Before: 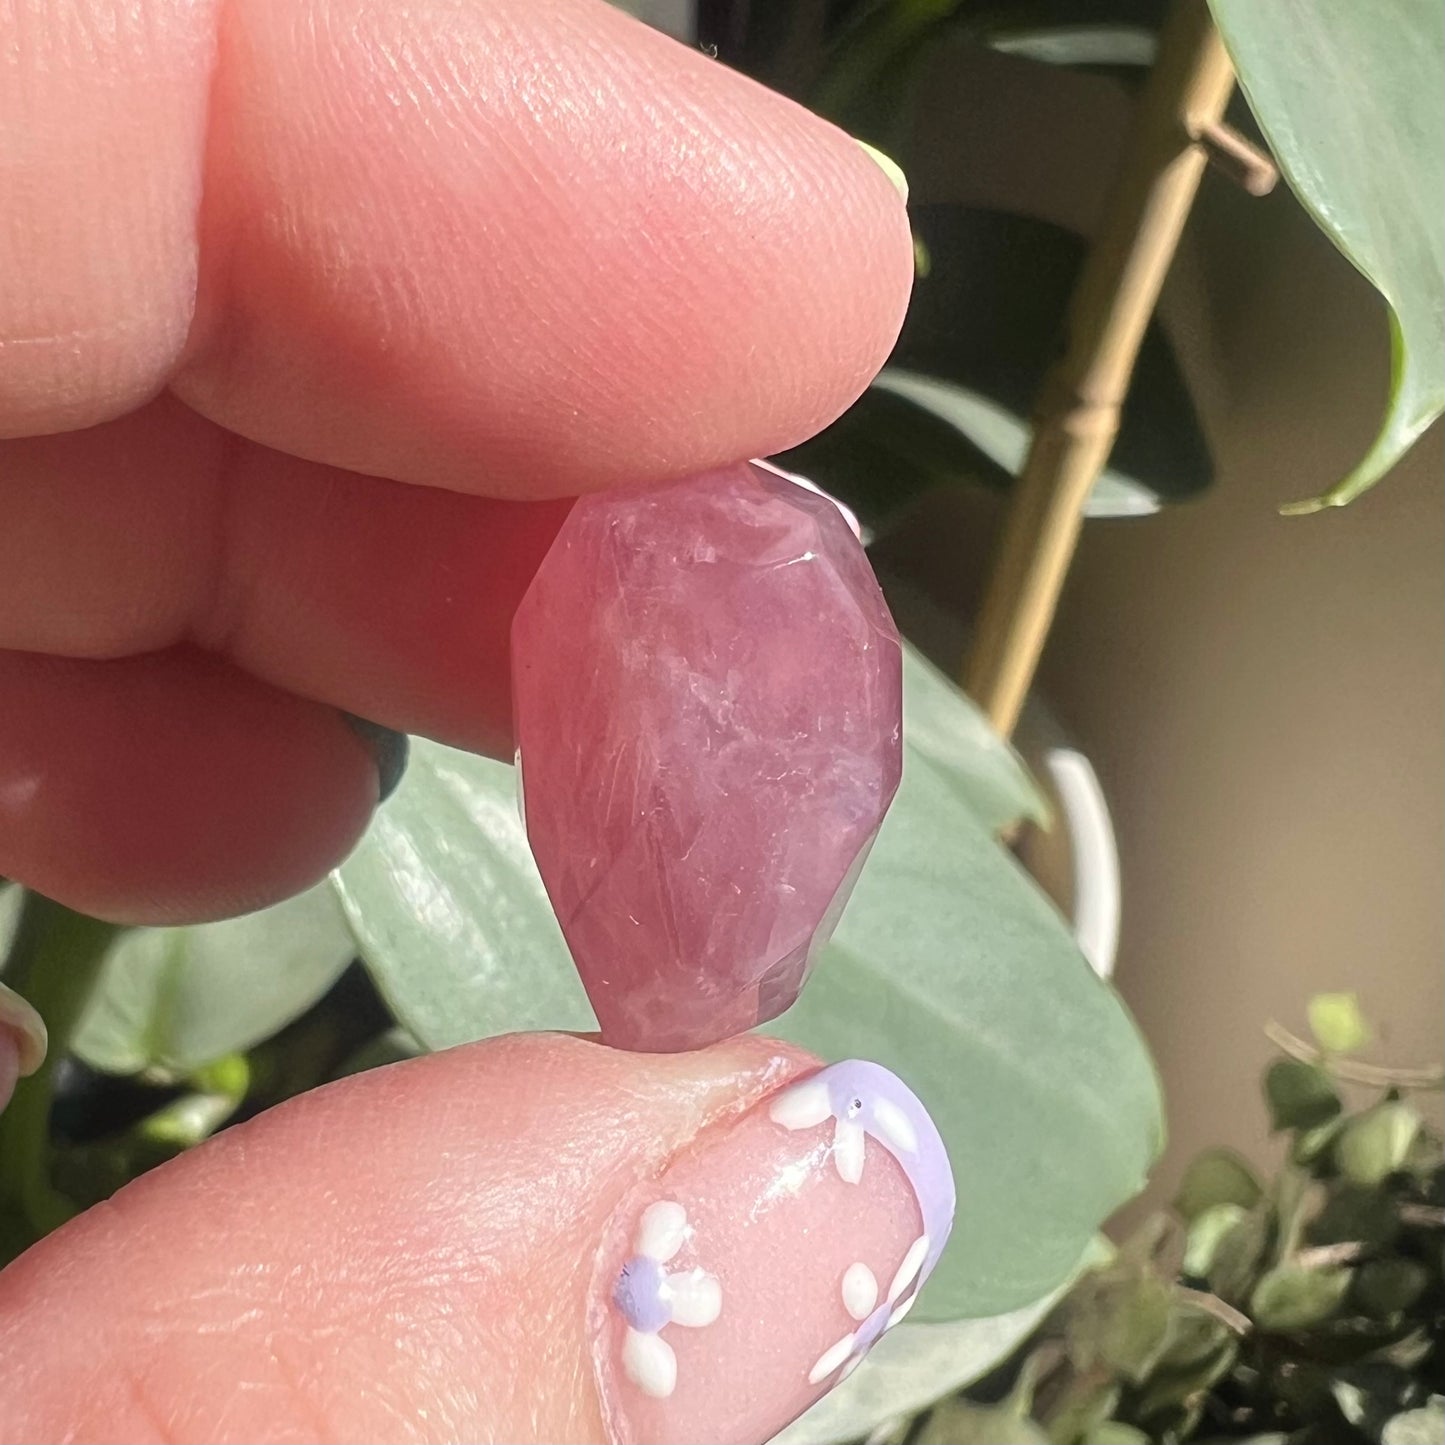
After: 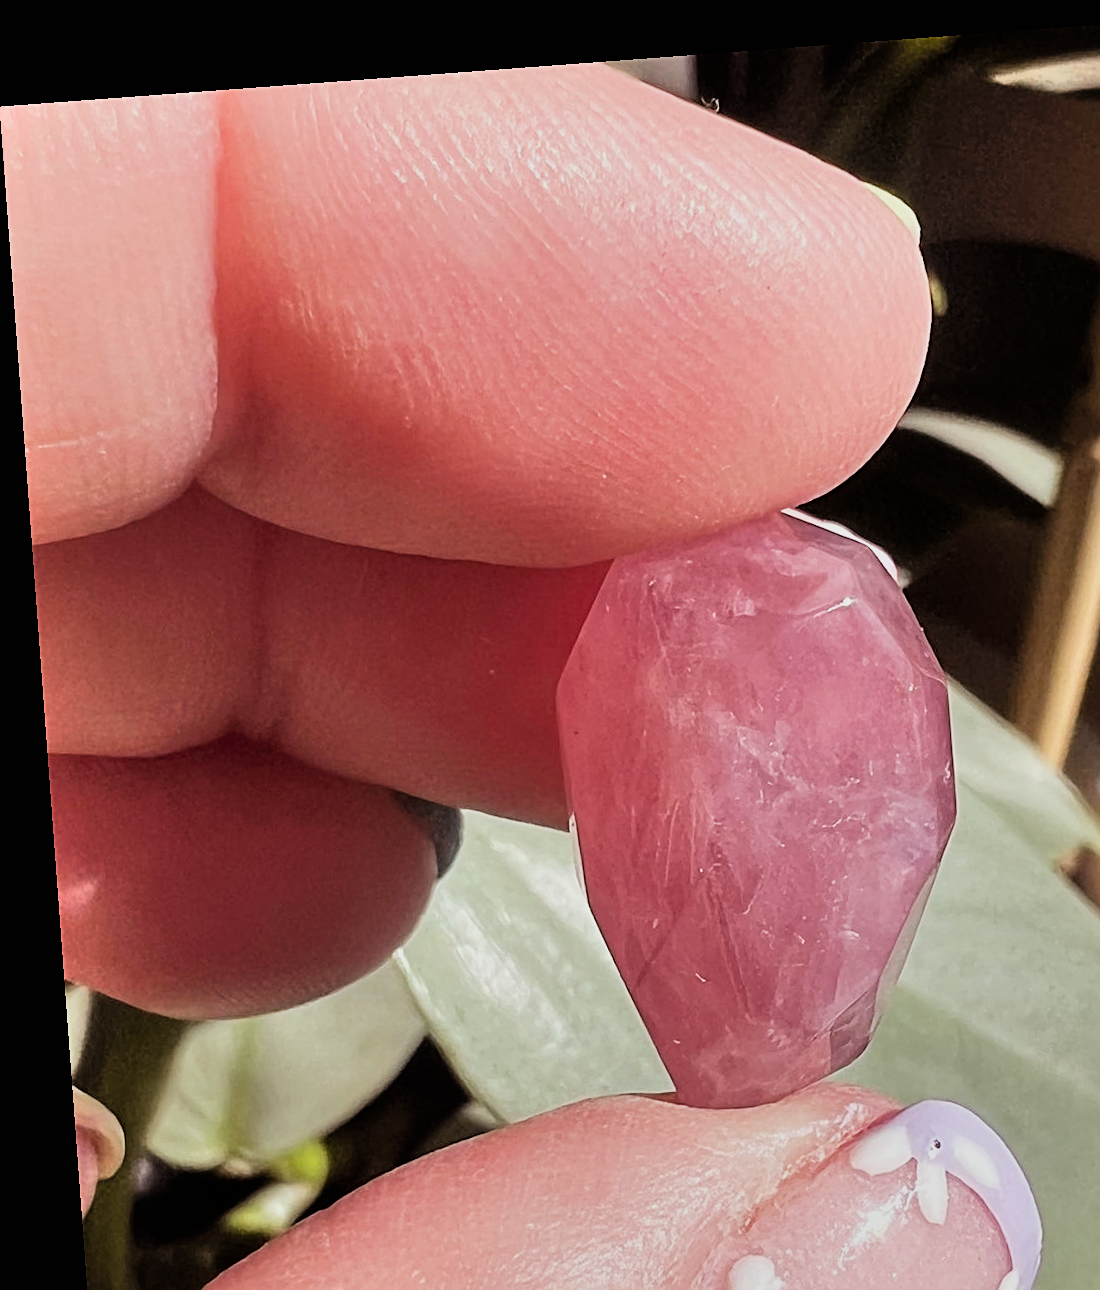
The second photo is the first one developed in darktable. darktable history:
shadows and highlights: soften with gaussian
contrast equalizer: octaves 7, y [[0.524 ×6], [0.512 ×6], [0.379 ×6], [0 ×6], [0 ×6]]
rotate and perspective: rotation -4.25°, automatic cropping off
rgb levels: mode RGB, independent channels, levels [[0, 0.474, 1], [0, 0.5, 1], [0, 0.5, 1]]
crop: right 28.885%, bottom 16.626%
filmic rgb: black relative exposure -5 EV, hardness 2.88, contrast 1.3, highlights saturation mix -30%
sharpen: on, module defaults
